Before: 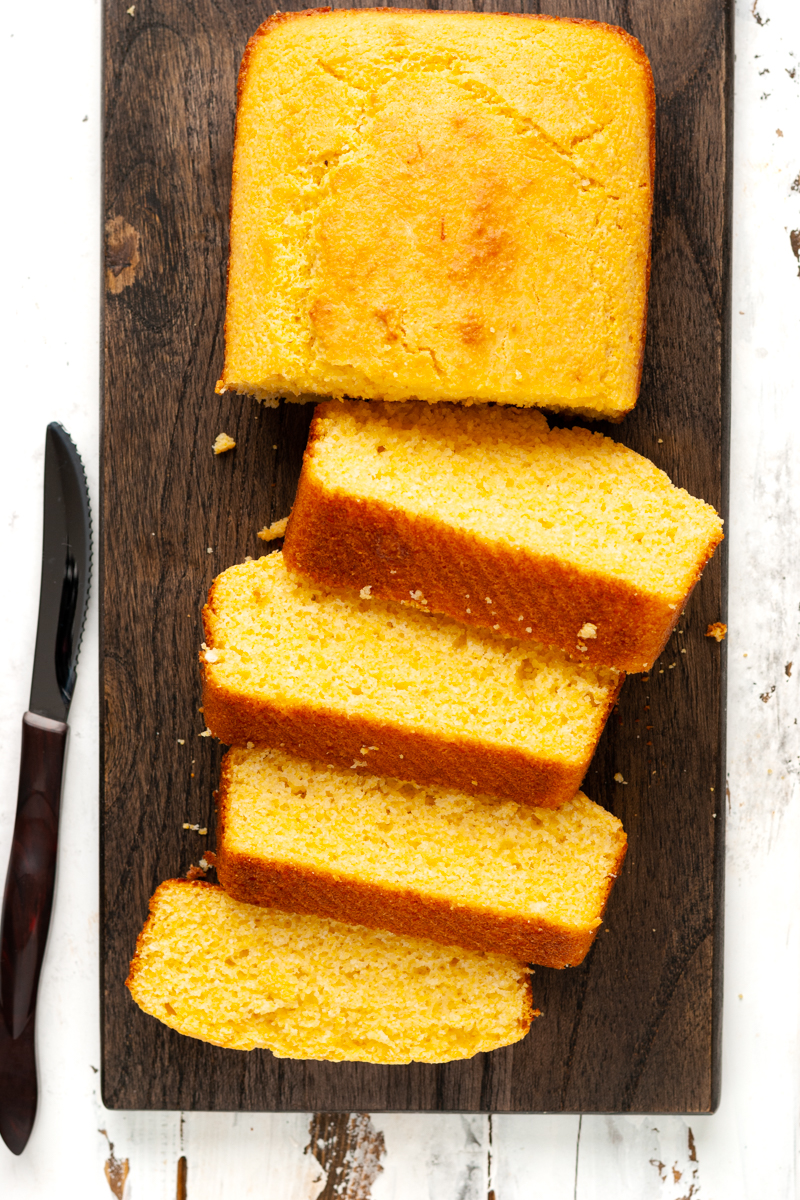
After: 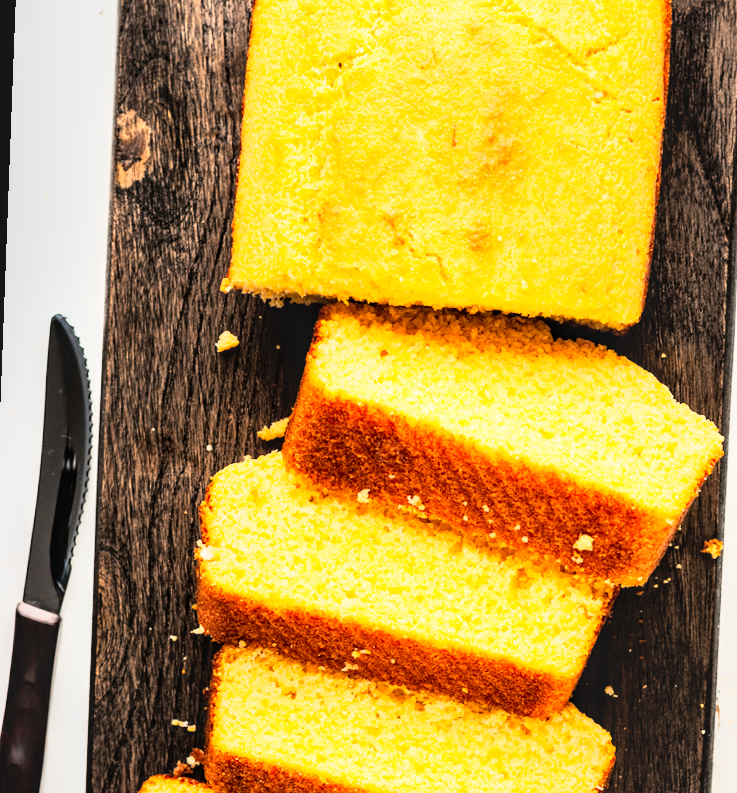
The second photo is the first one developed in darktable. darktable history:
local contrast: detail 130%
rgb curve: curves: ch0 [(0, 0) (0.21, 0.15) (0.24, 0.21) (0.5, 0.75) (0.75, 0.96) (0.89, 0.99) (1, 1)]; ch1 [(0, 0.02) (0.21, 0.13) (0.25, 0.2) (0.5, 0.67) (0.75, 0.9) (0.89, 0.97) (1, 1)]; ch2 [(0, 0.02) (0.21, 0.13) (0.25, 0.2) (0.5, 0.67) (0.75, 0.9) (0.89, 0.97) (1, 1)], compensate middle gray true
crop: left 3.015%, top 8.969%, right 9.647%, bottom 26.457%
rotate and perspective: rotation 2.17°, automatic cropping off
